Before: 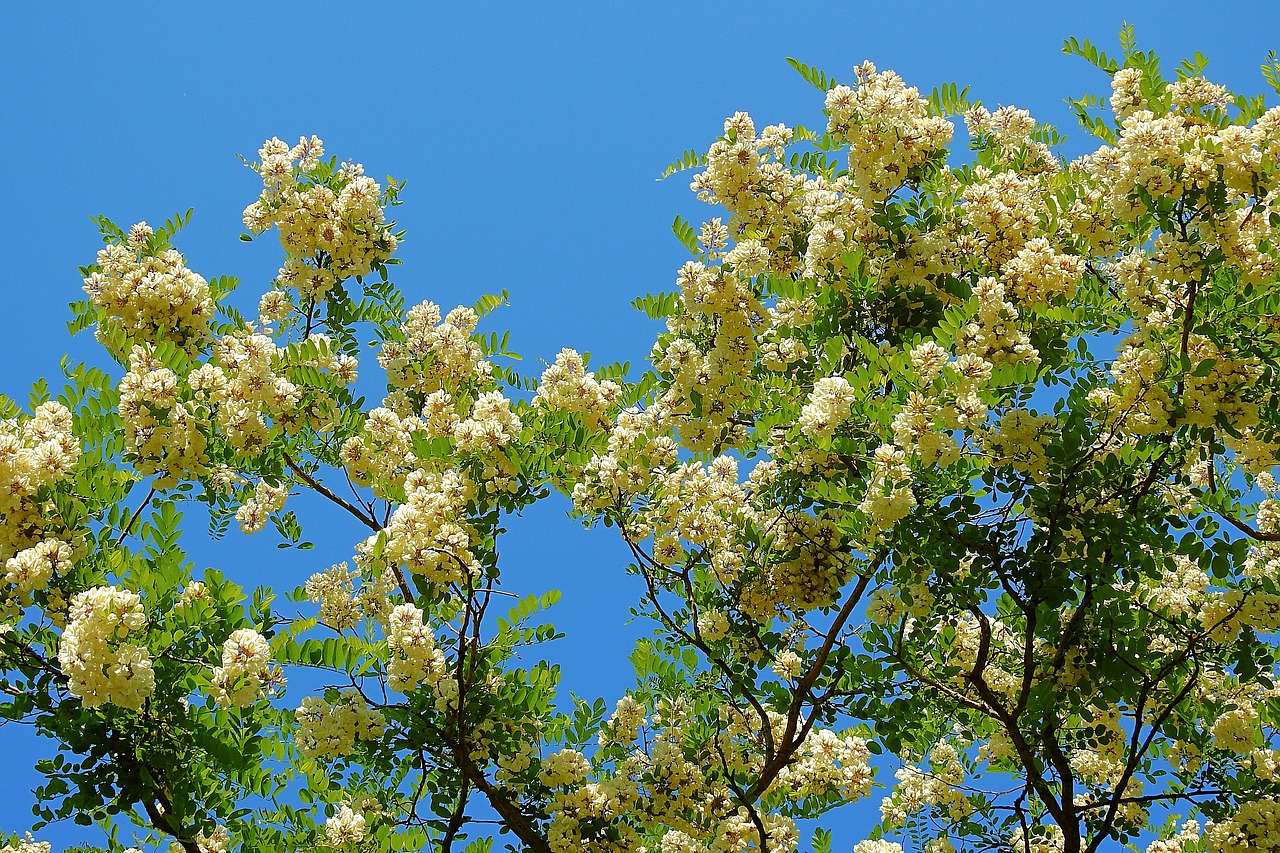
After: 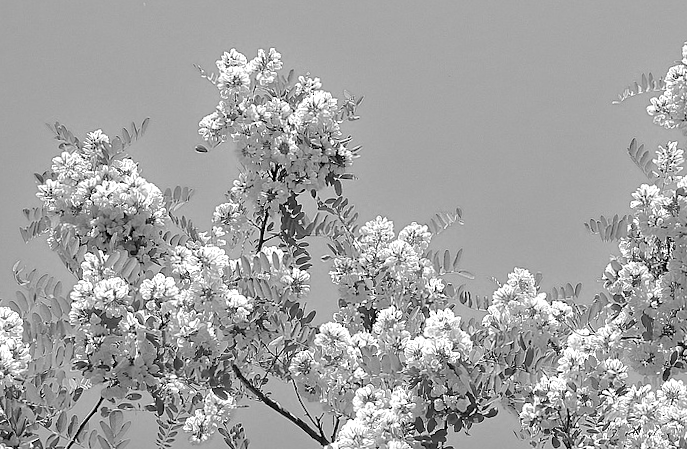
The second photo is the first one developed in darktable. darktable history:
tone equalizer: on, module defaults
crop and rotate: left 3.047%, top 7.509%, right 42.236%, bottom 37.598%
monochrome: a 32, b 64, size 2.3
white balance: red 0.766, blue 1.537
exposure: exposure 0.559 EV, compensate highlight preservation false
rotate and perspective: rotation 1.57°, crop left 0.018, crop right 0.982, crop top 0.039, crop bottom 0.961
color correction: highlights a* 8.98, highlights b* 15.09, shadows a* -0.49, shadows b* 26.52
